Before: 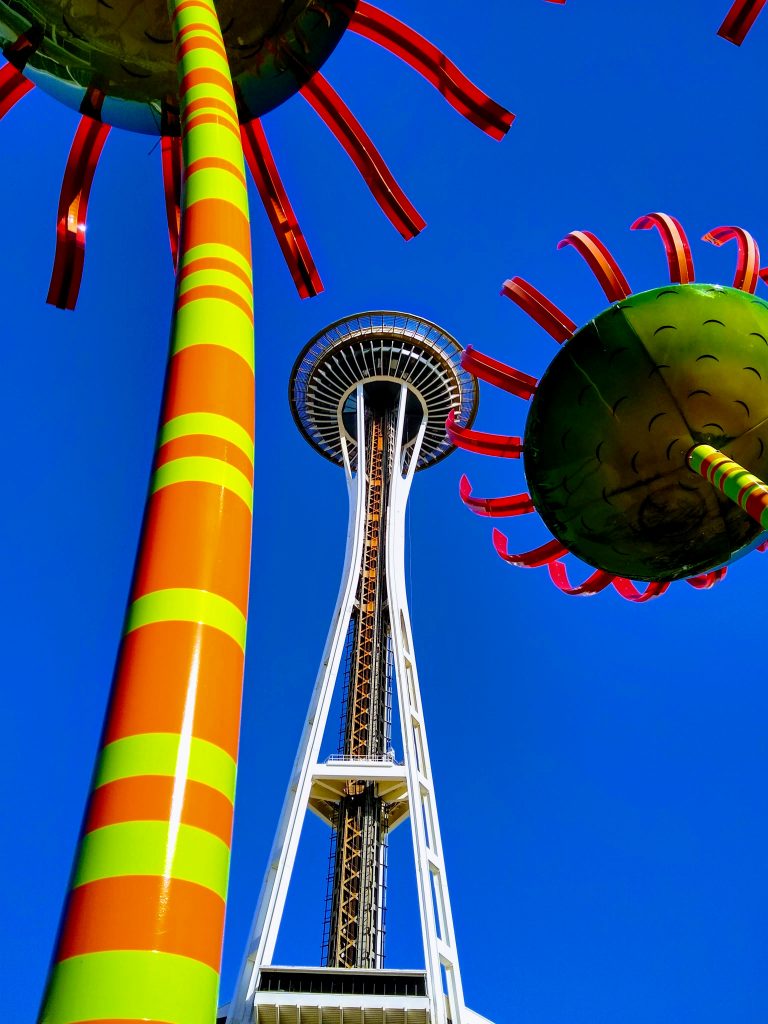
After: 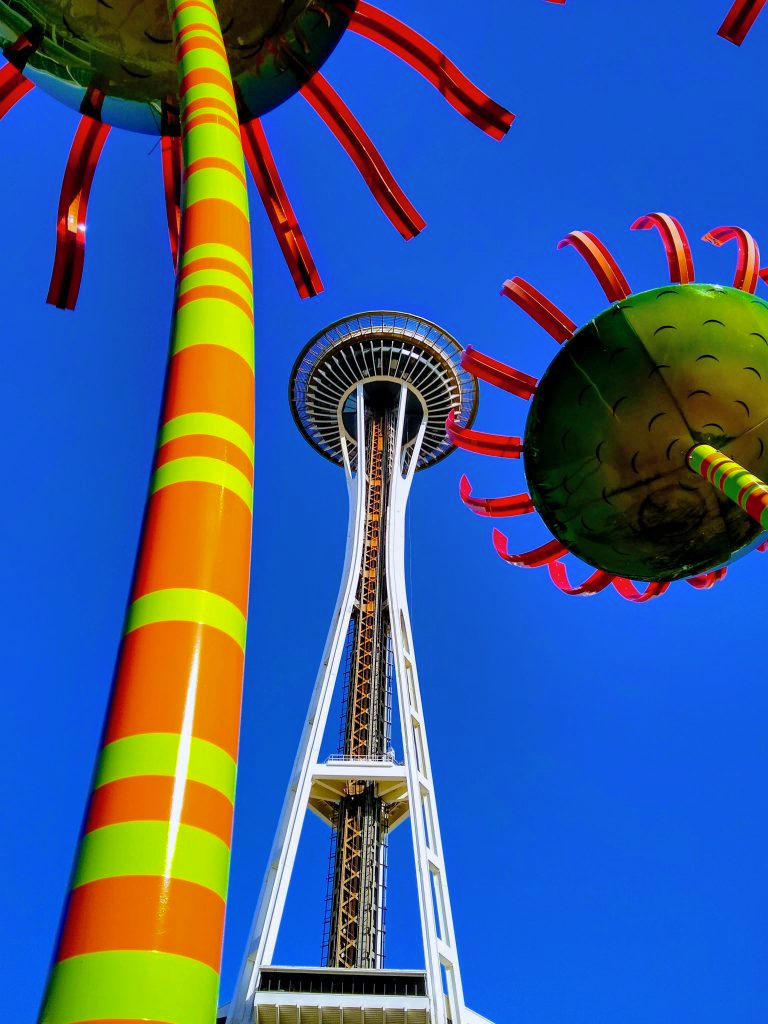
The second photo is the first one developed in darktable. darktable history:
white balance: red 0.988, blue 1.017
shadows and highlights: on, module defaults
